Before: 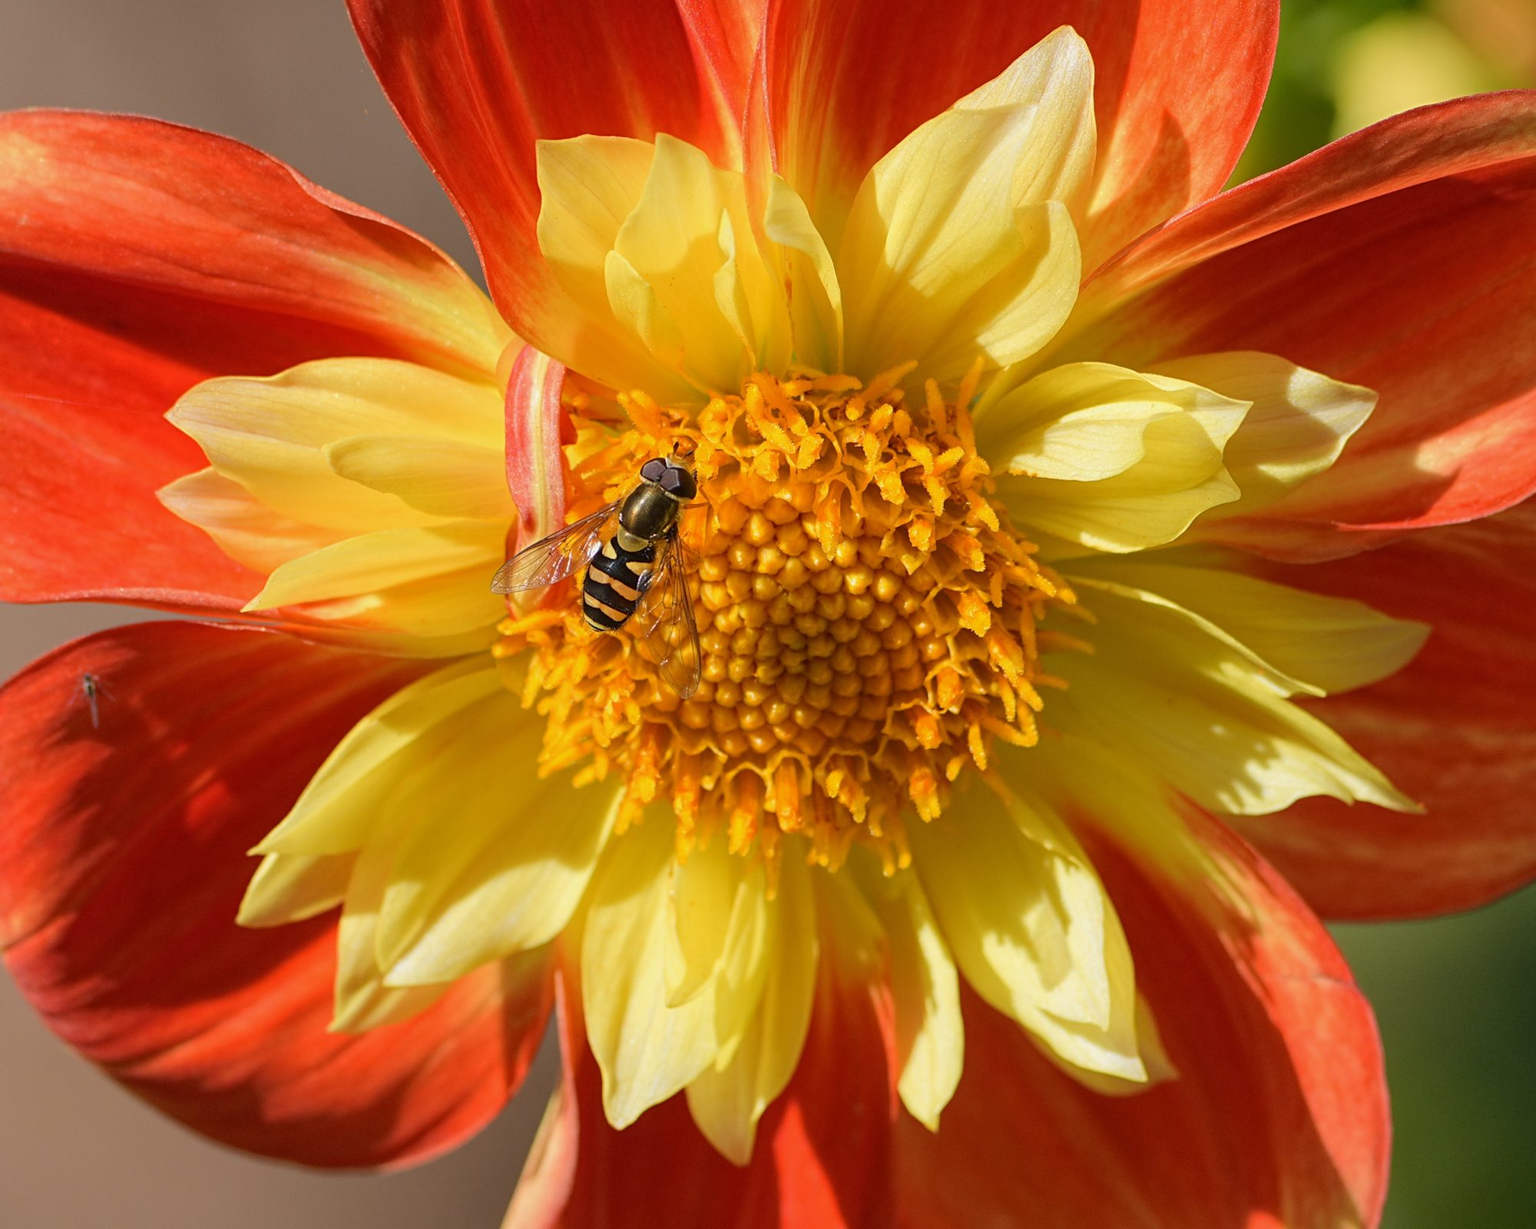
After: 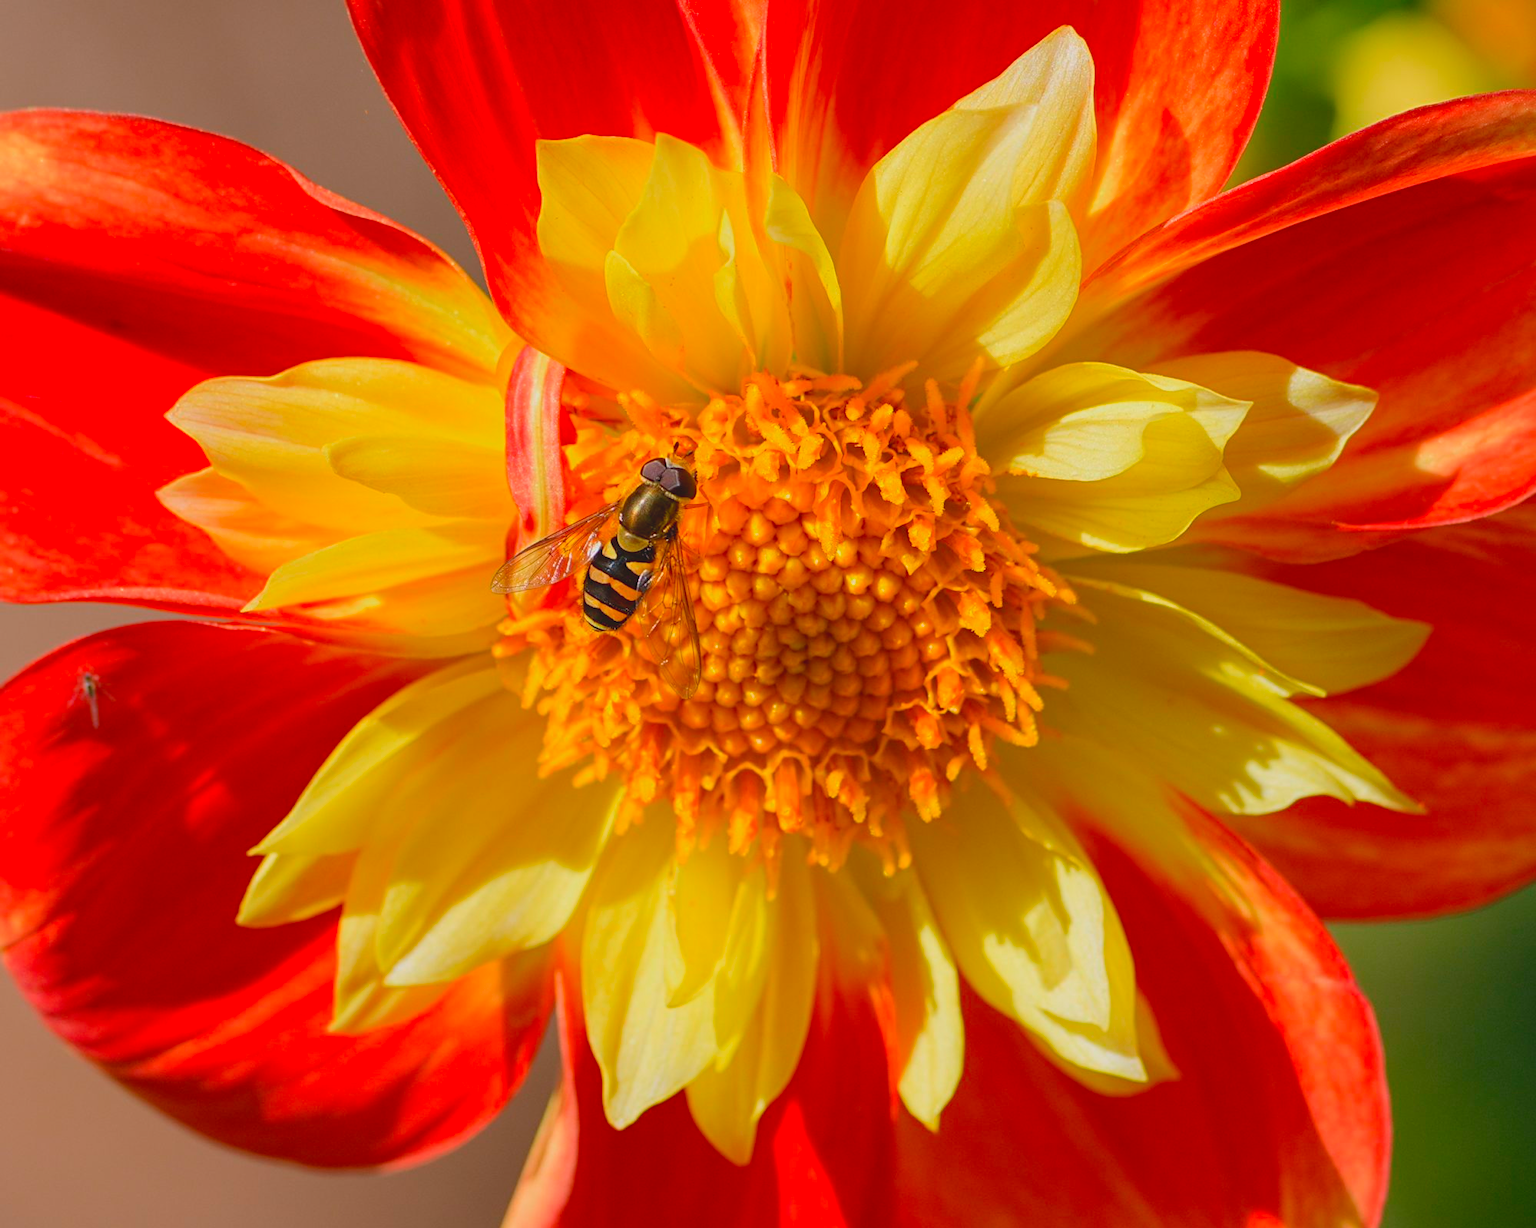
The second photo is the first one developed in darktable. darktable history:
contrast brightness saturation: contrast -0.171, saturation 0.187
